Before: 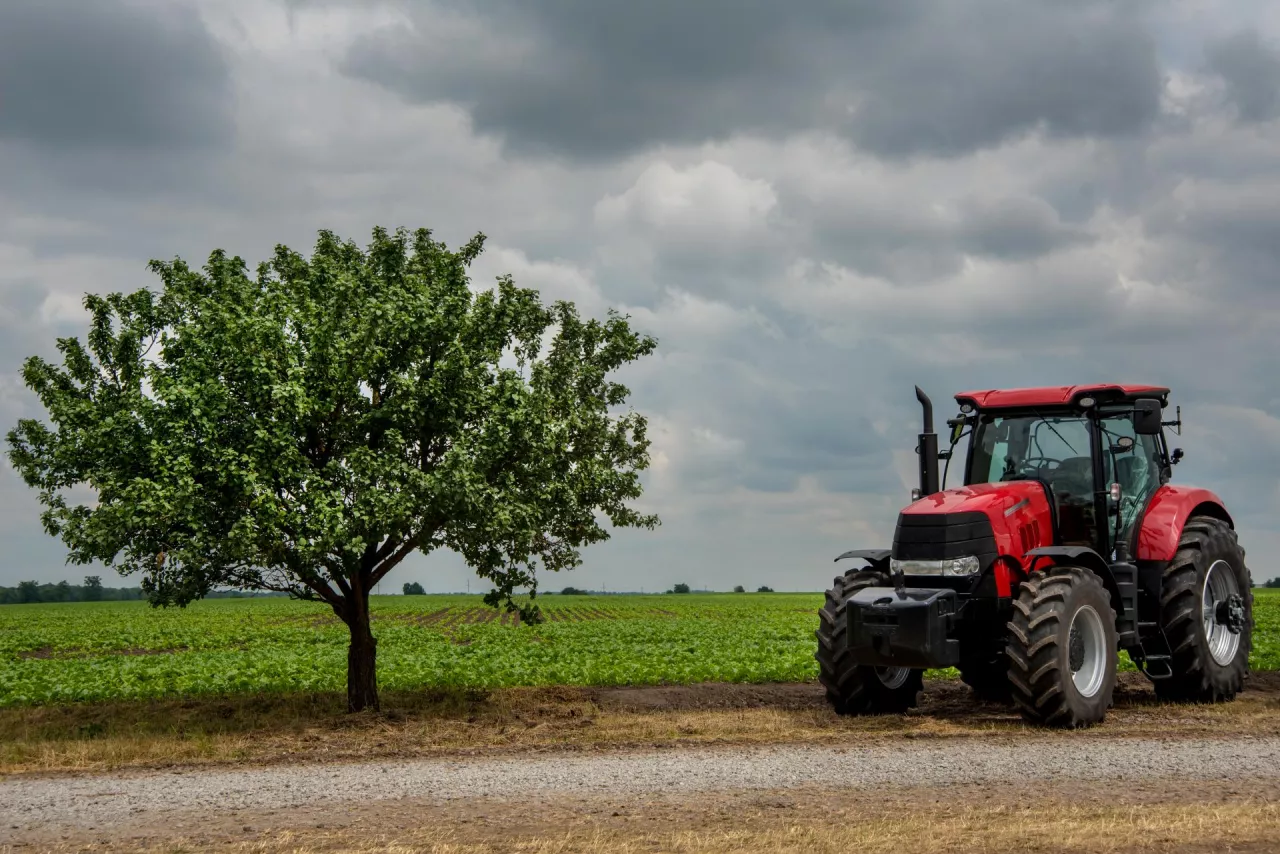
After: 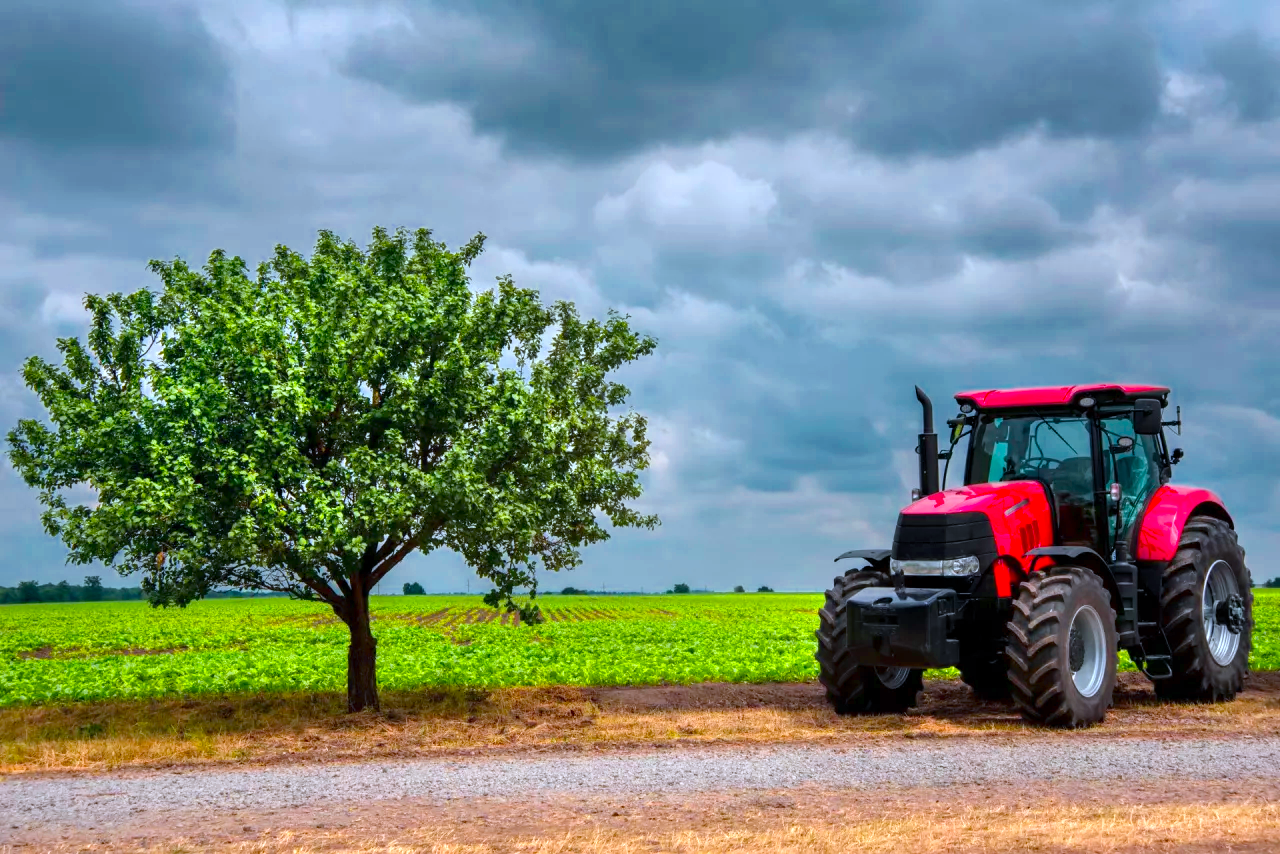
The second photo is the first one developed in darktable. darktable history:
color calibration: output R [1.422, -0.35, -0.252, 0], output G [-0.238, 1.259, -0.084, 0], output B [-0.081, -0.196, 1.58, 0], output brightness [0.49, 0.671, -0.57, 0], illuminant same as pipeline (D50), adaptation none (bypass), saturation algorithm version 1 (2020)
